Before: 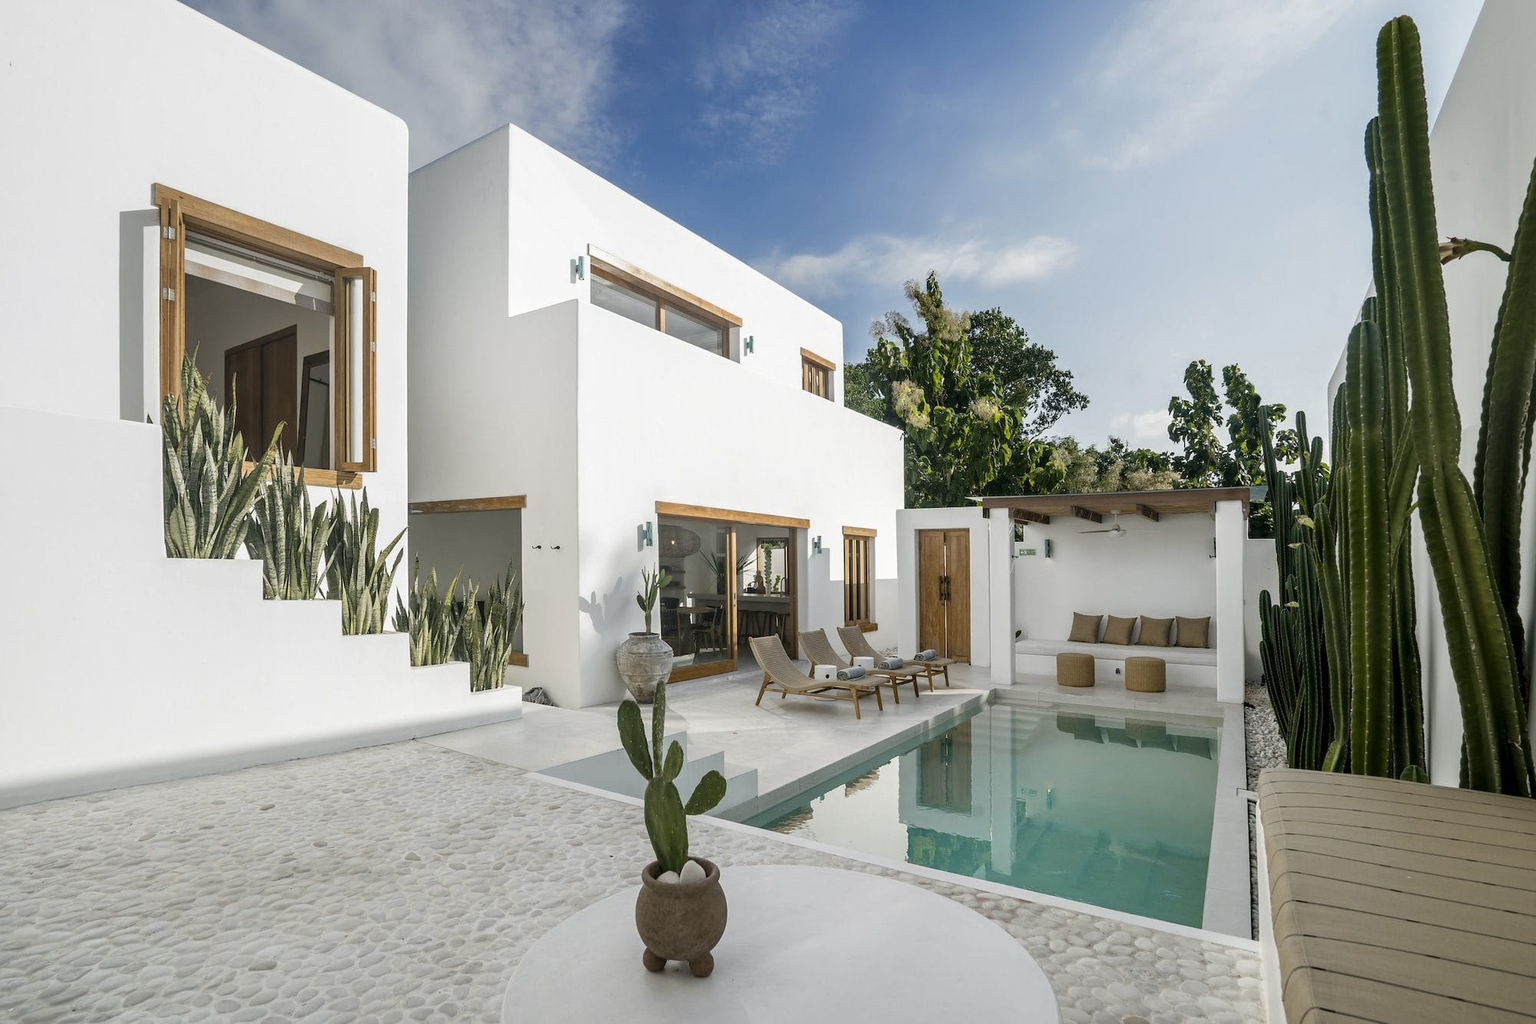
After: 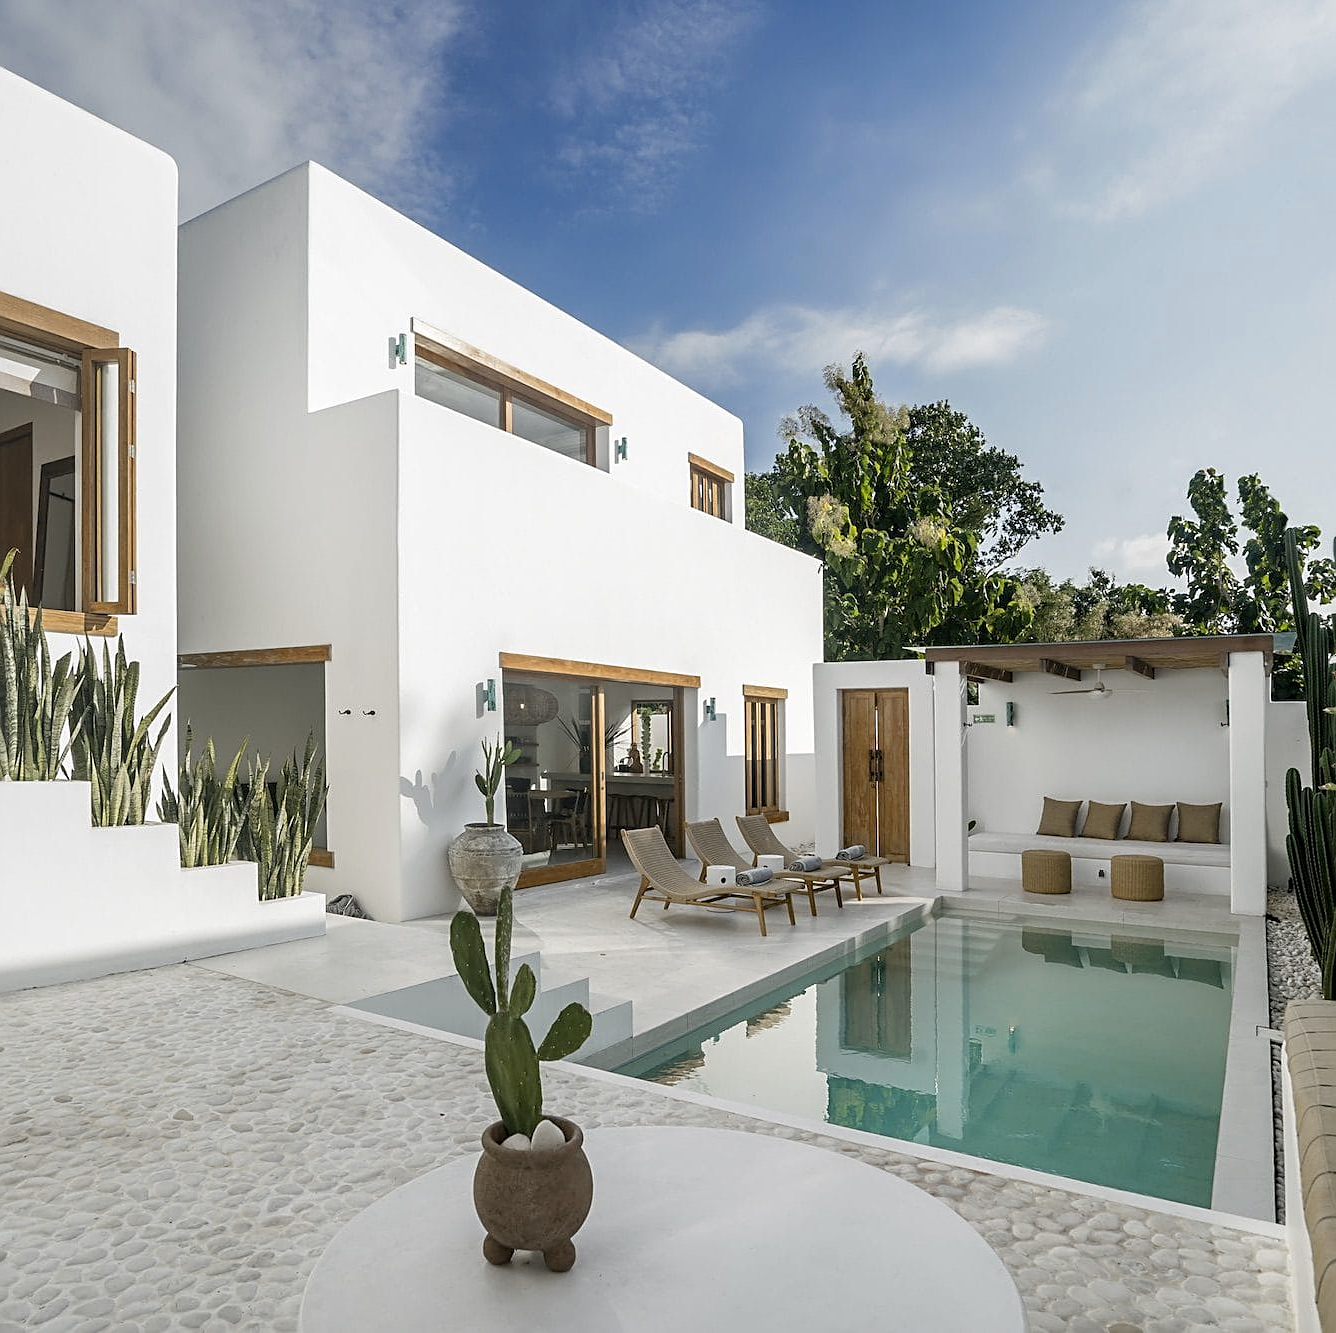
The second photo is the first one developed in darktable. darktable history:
sharpen: on, module defaults
crop and rotate: left 17.732%, right 15.423%
vibrance: on, module defaults
